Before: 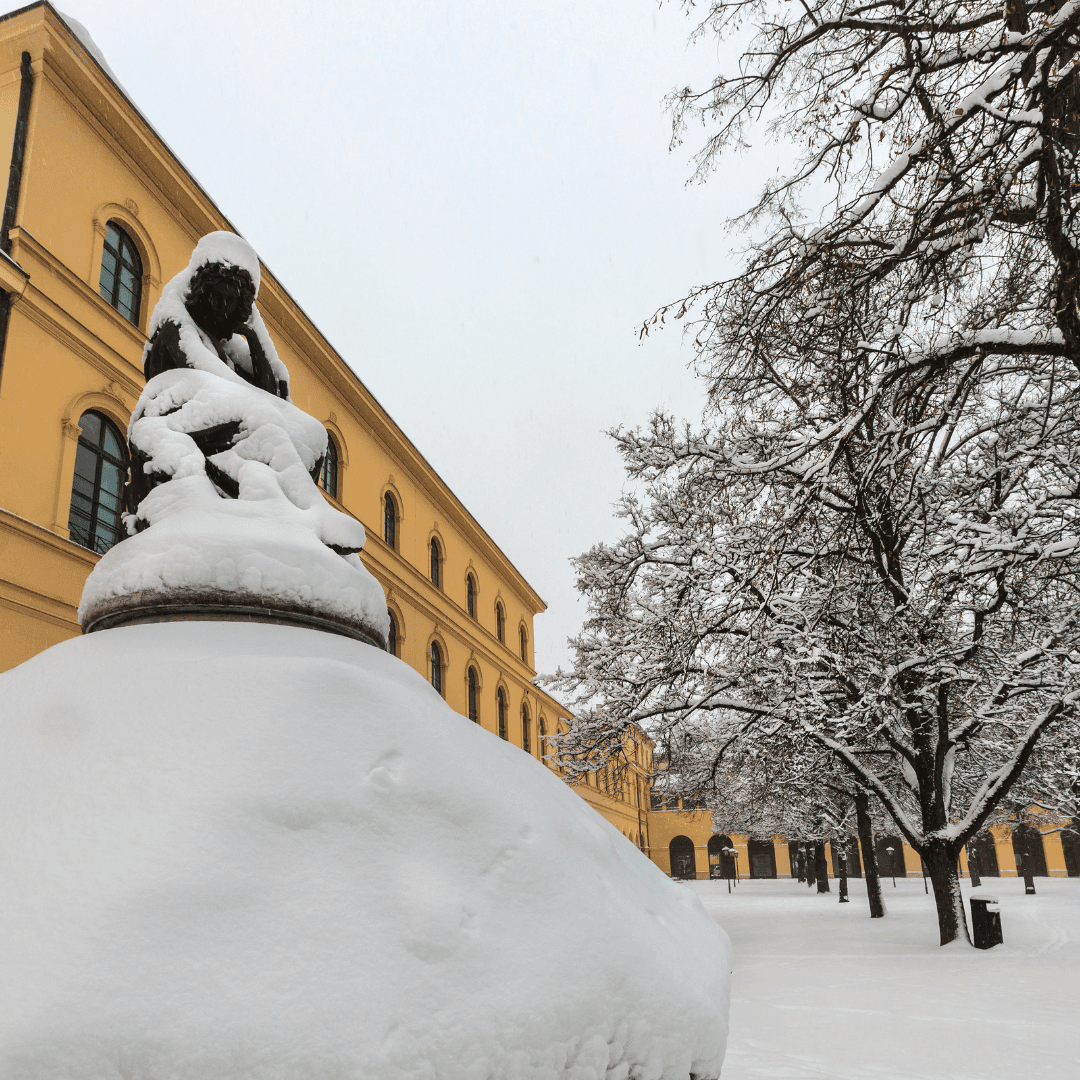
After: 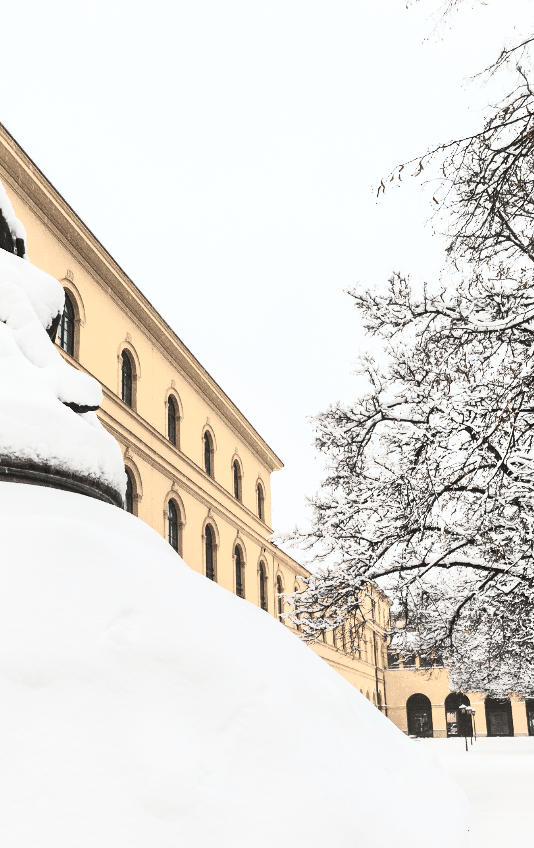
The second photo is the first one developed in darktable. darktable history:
rotate and perspective: crop left 0, crop top 0
contrast brightness saturation: contrast 0.57, brightness 0.57, saturation -0.34
crop and rotate: angle 0.02°, left 24.353%, top 13.219%, right 26.156%, bottom 8.224%
